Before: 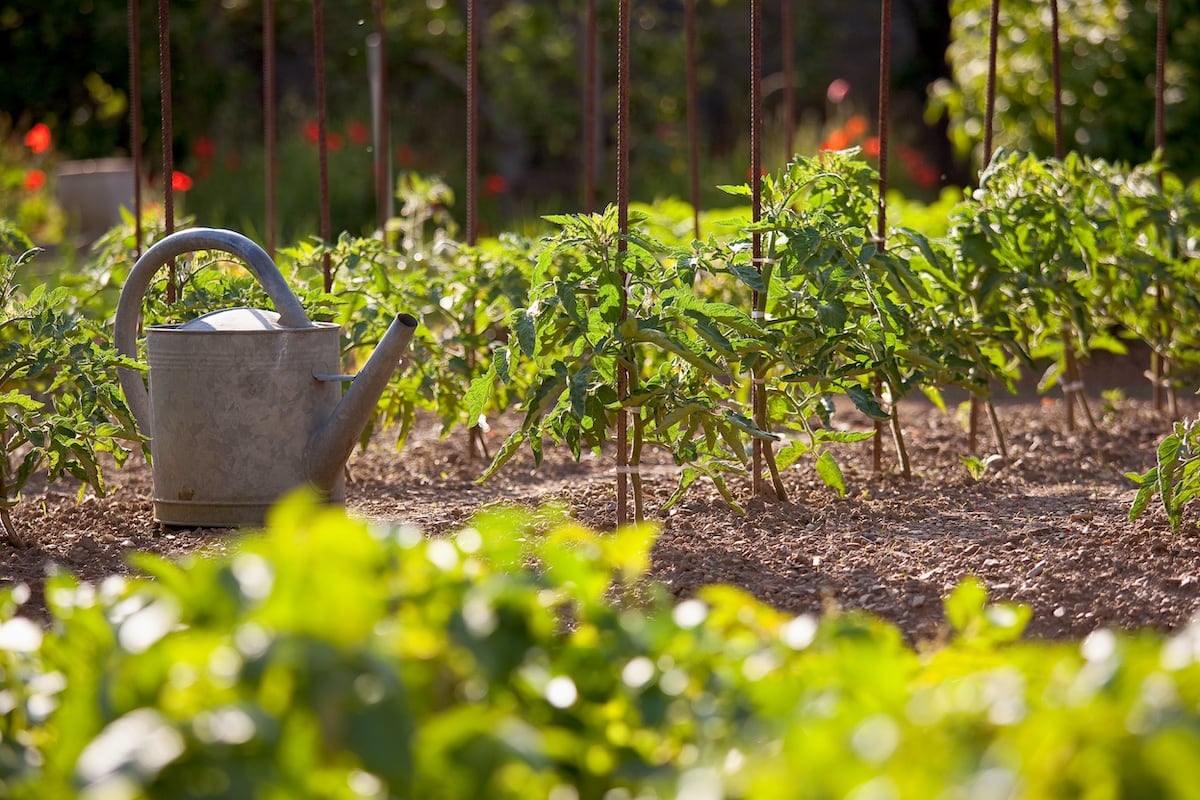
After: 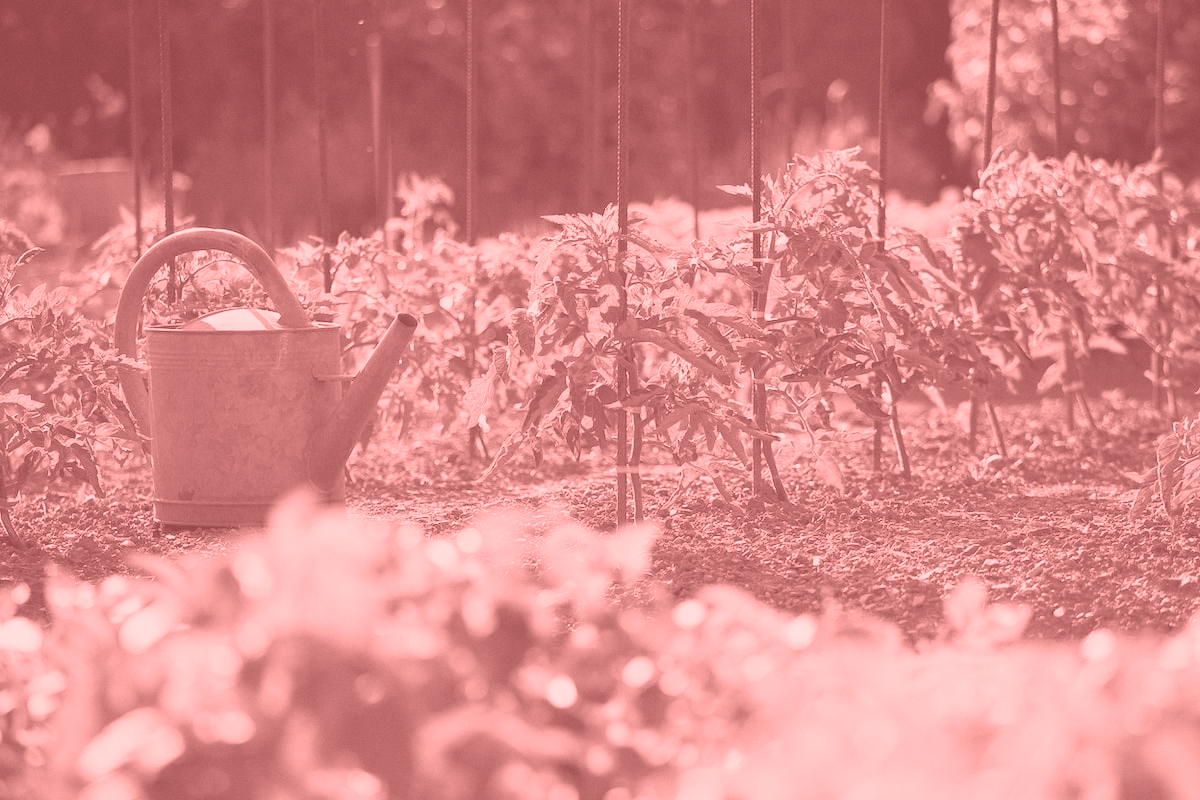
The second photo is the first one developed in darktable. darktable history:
colorize: saturation 51%, source mix 50.67%, lightness 50.67%
grain: coarseness 0.09 ISO, strength 10%
shadows and highlights: shadows -40.15, highlights 62.88, soften with gaussian
tone equalizer: -8 EV -0.417 EV, -7 EV -0.389 EV, -6 EV -0.333 EV, -5 EV -0.222 EV, -3 EV 0.222 EV, -2 EV 0.333 EV, -1 EV 0.389 EV, +0 EV 0.417 EV, edges refinement/feathering 500, mask exposure compensation -1.57 EV, preserve details no
color correction: saturation 1.32
